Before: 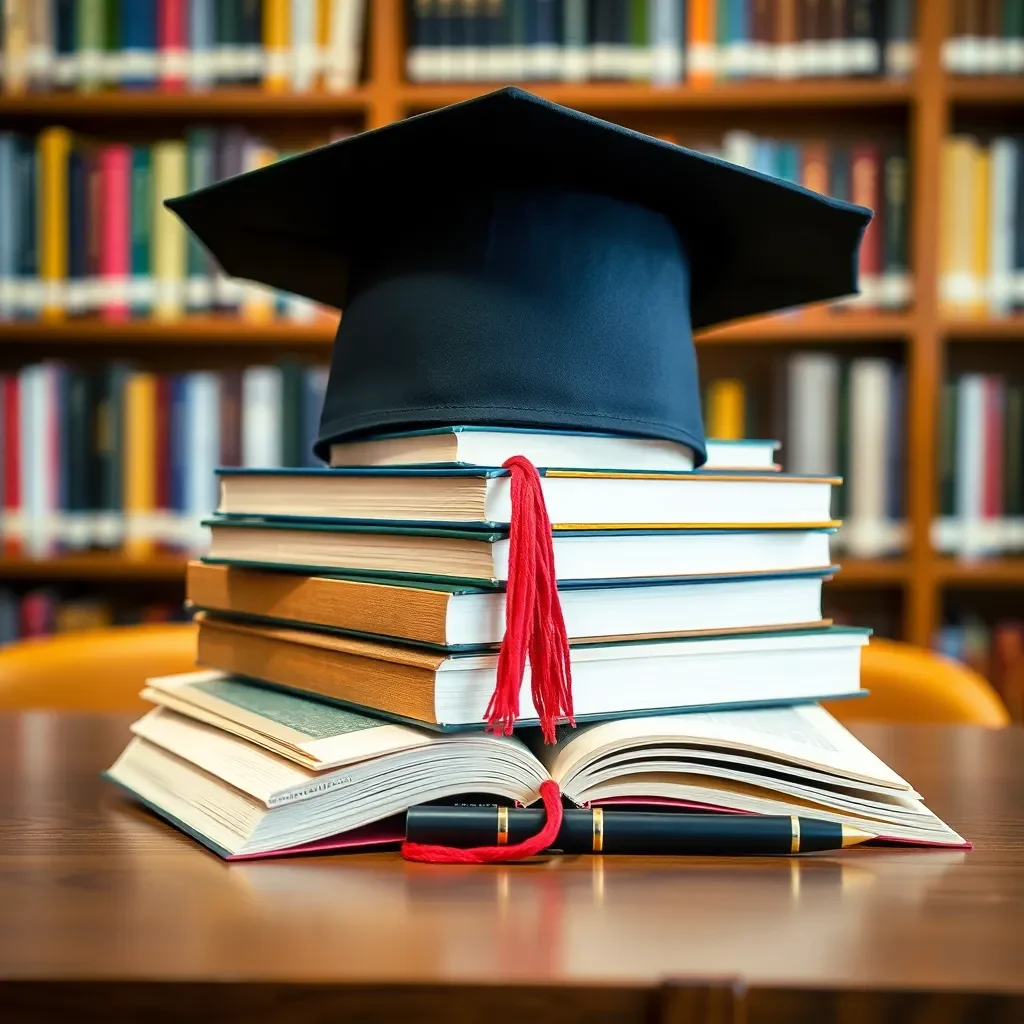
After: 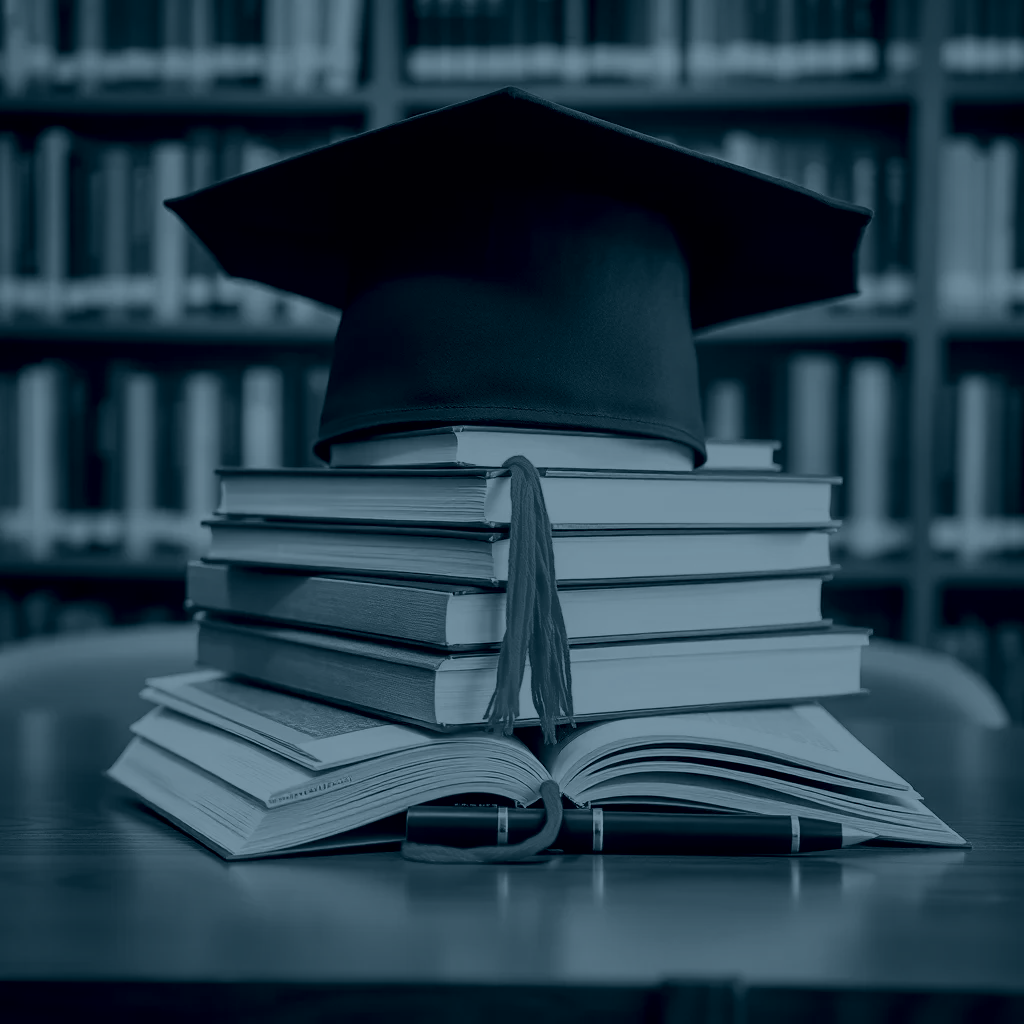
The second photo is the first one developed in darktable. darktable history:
exposure: exposure 0.574 EV, compensate highlight preservation false
colorize: hue 194.4°, saturation 29%, source mix 61.75%, lightness 3.98%, version 1
shadows and highlights: radius 121.13, shadows 21.4, white point adjustment -9.72, highlights -14.39, soften with gaussian
